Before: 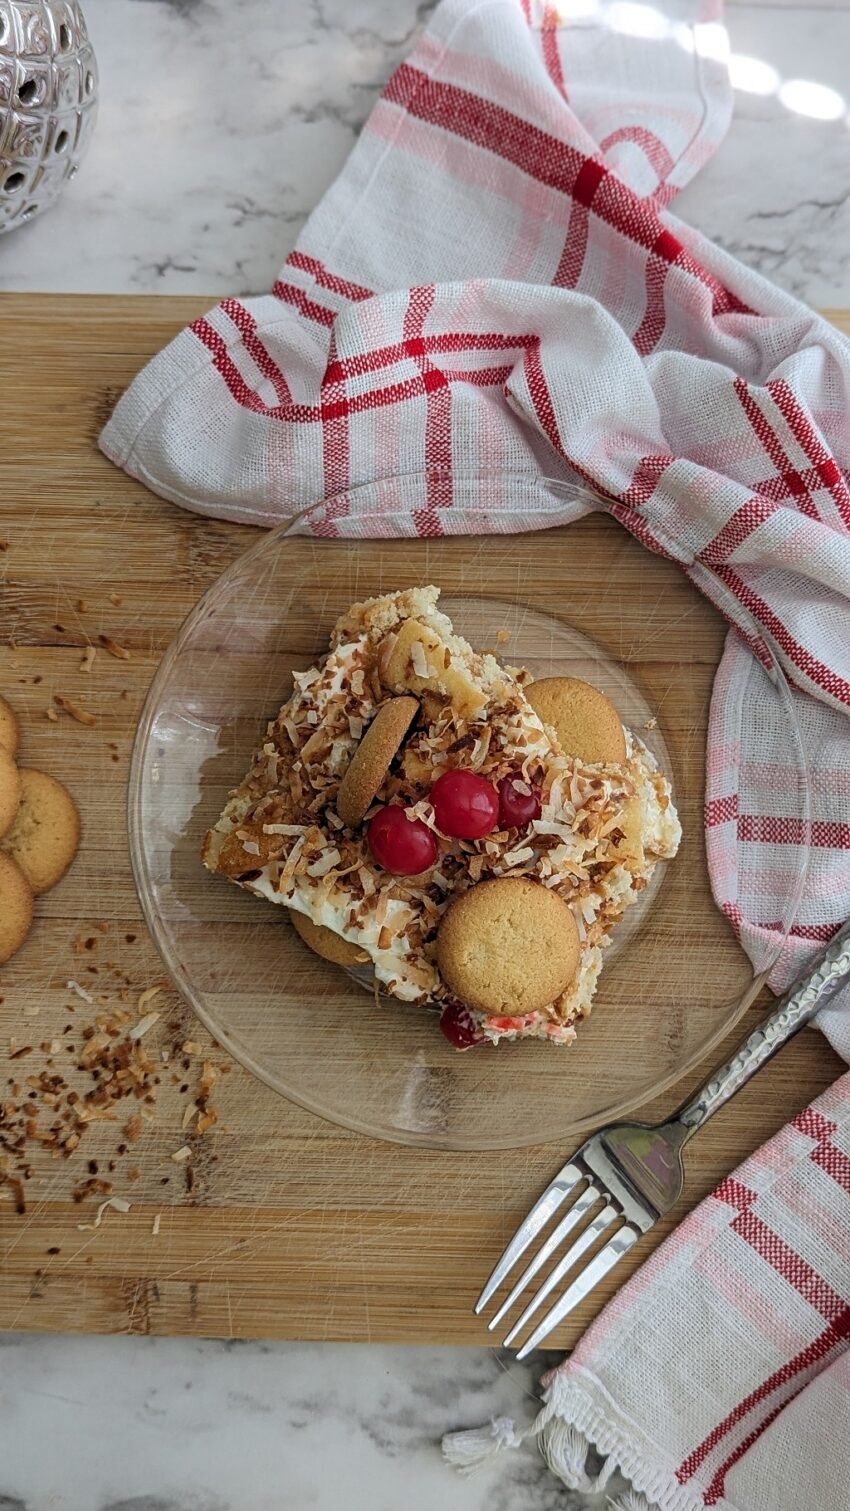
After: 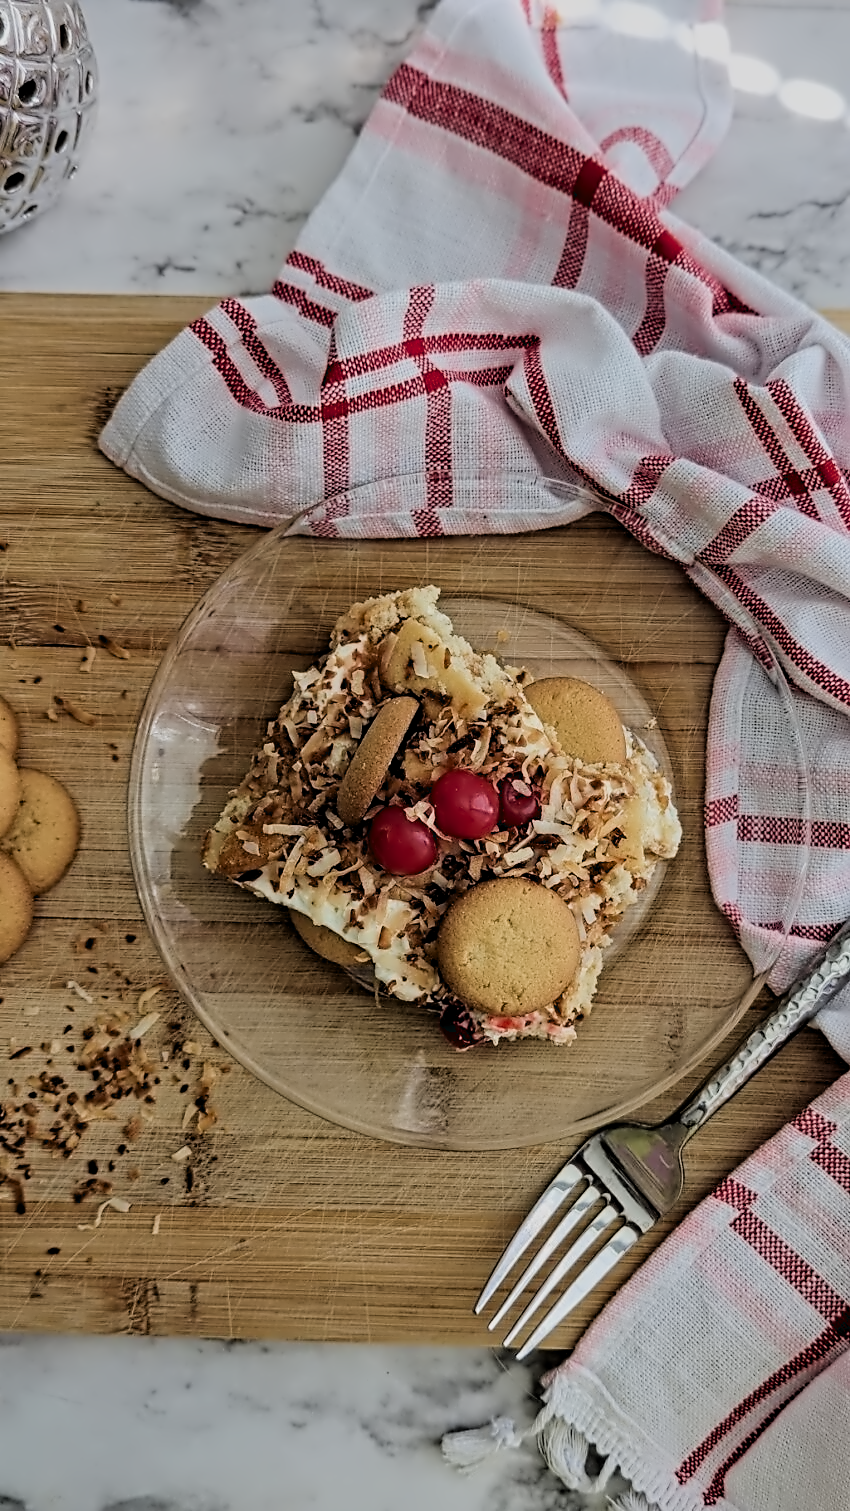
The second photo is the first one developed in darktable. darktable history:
filmic rgb: black relative exposure -7.65 EV, white relative exposure 4.56 EV, hardness 3.61
velvia: on, module defaults
contrast equalizer: octaves 7, y [[0.5, 0.542, 0.583, 0.625, 0.667, 0.708], [0.5 ×6], [0.5 ×6], [0, 0.033, 0.067, 0.1, 0.133, 0.167], [0, 0.05, 0.1, 0.15, 0.2, 0.25]]
